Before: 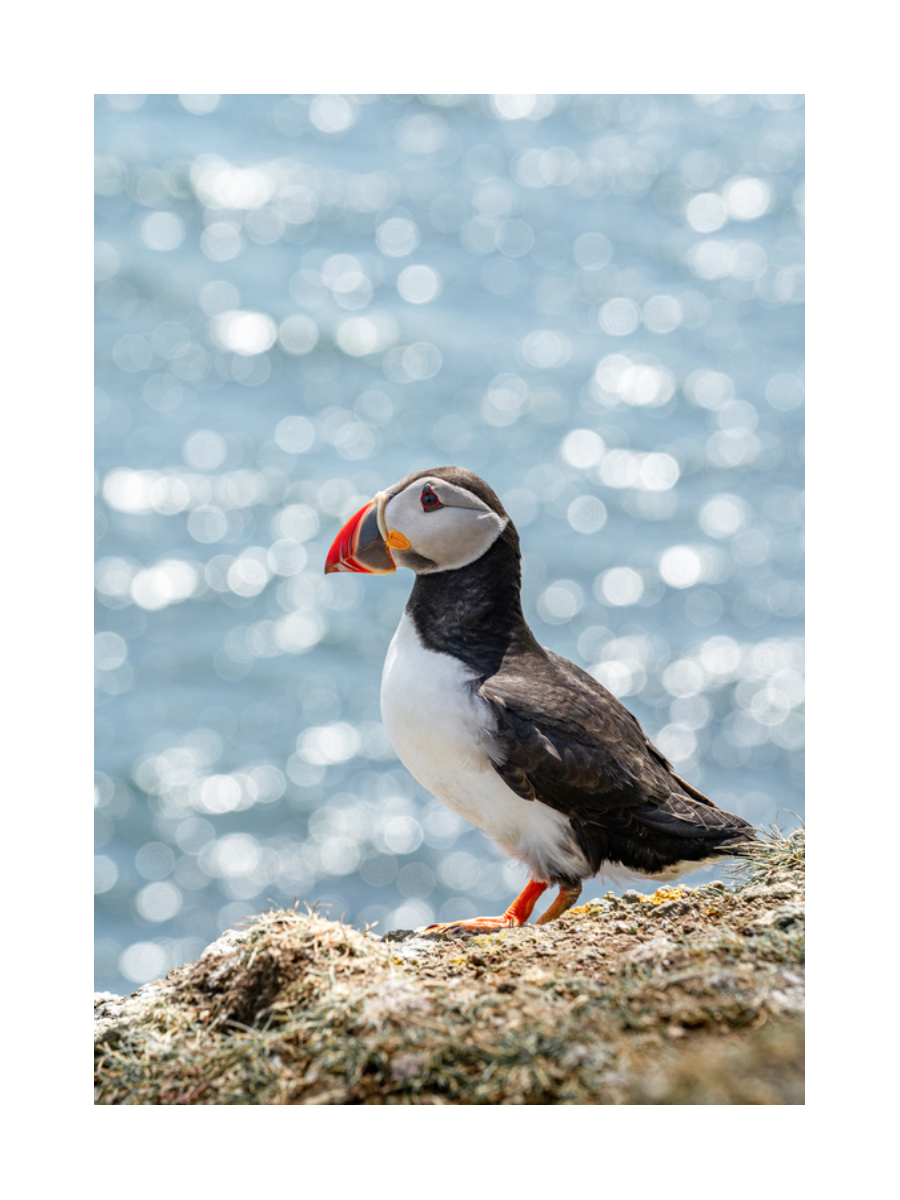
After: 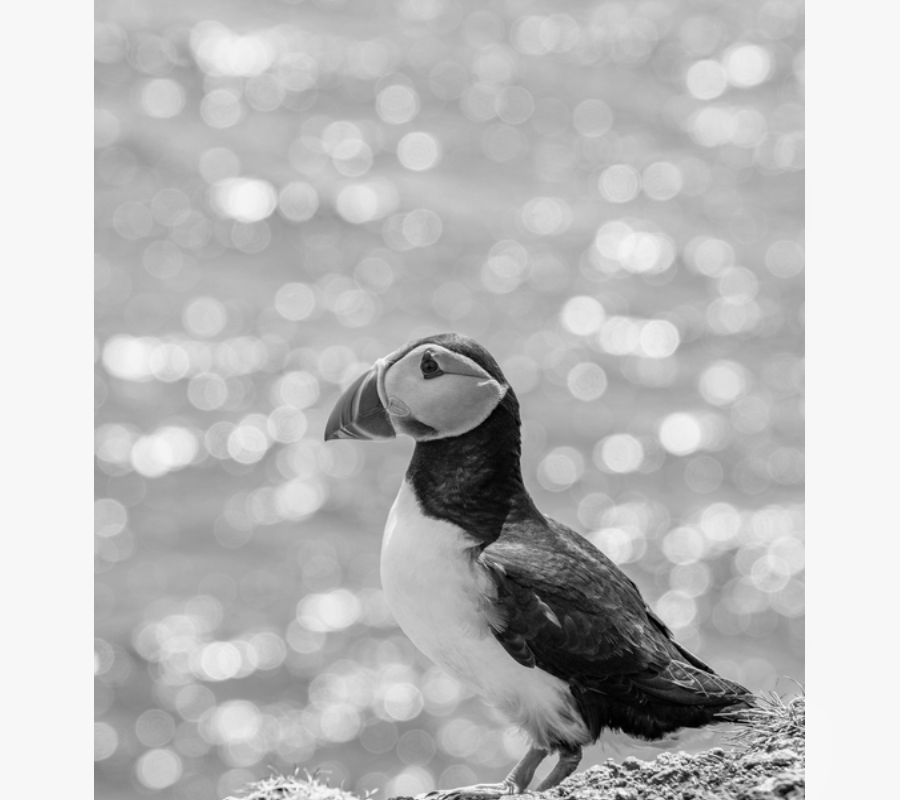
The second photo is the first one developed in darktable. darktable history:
color correction: highlights a* -0.137, highlights b* 0.137
crop: top 11.166%, bottom 22.168%
monochrome: a -35.87, b 49.73, size 1.7
